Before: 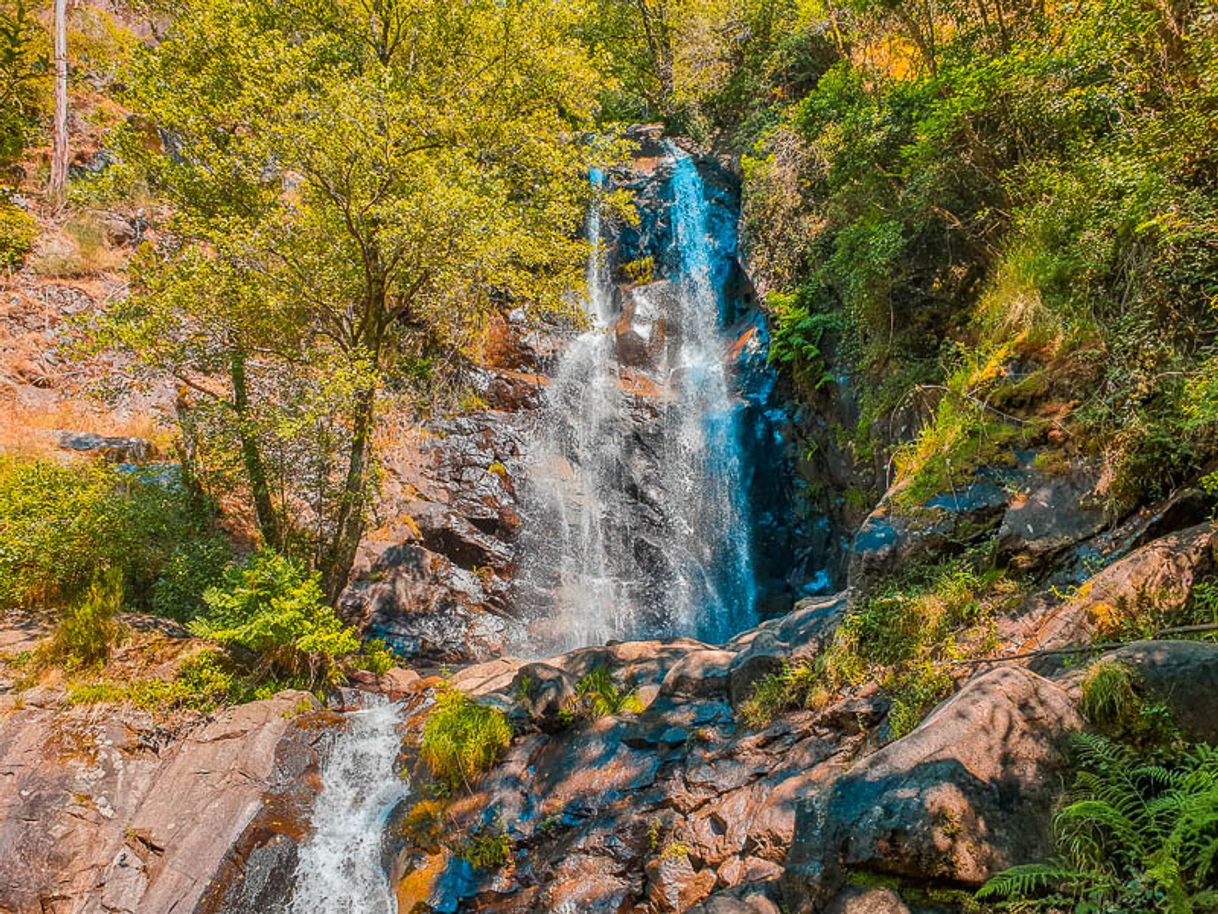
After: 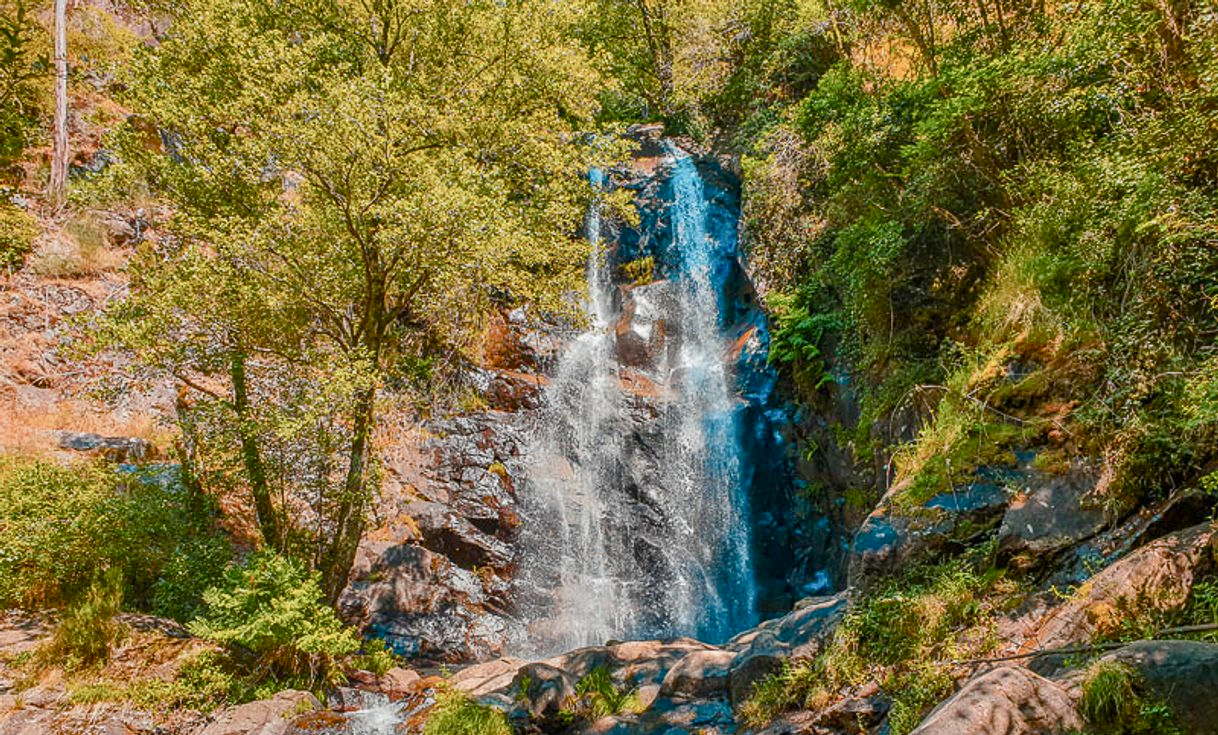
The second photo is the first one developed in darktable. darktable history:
crop: bottom 19.526%
color balance rgb: shadows lift › luminance -9.585%, linear chroma grading › shadows -1.518%, linear chroma grading › highlights -14.708%, linear chroma grading › global chroma -9.596%, linear chroma grading › mid-tones -9.676%, perceptual saturation grading › global saturation 20%, perceptual saturation grading › highlights -24.749%, perceptual saturation grading › shadows 49.905%
